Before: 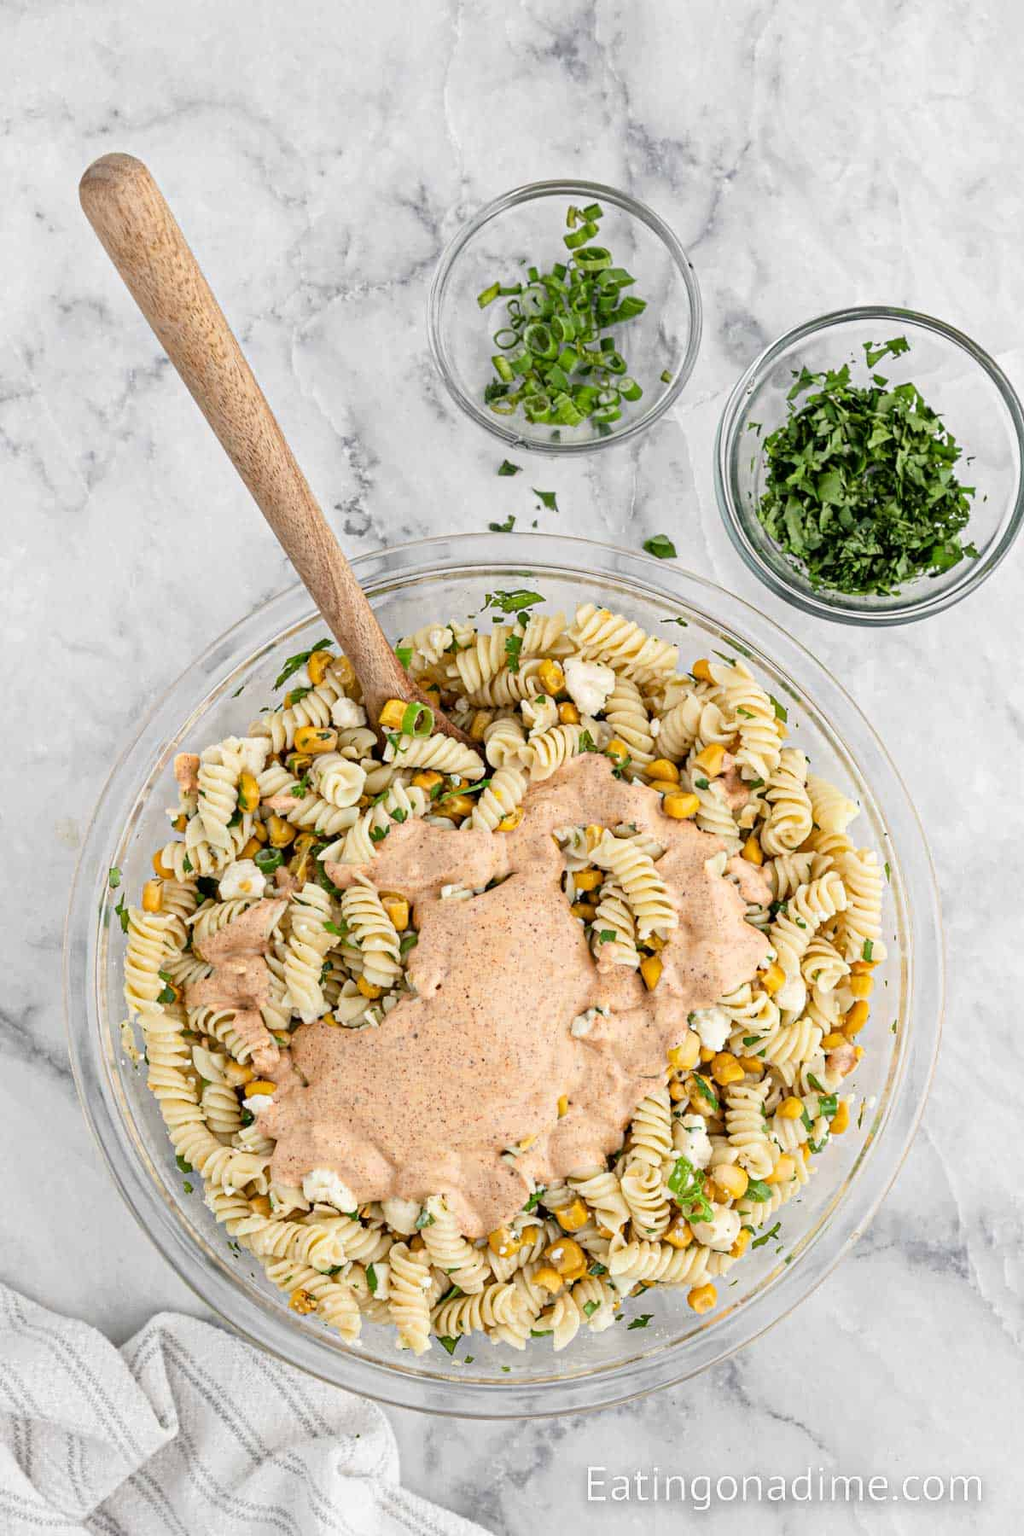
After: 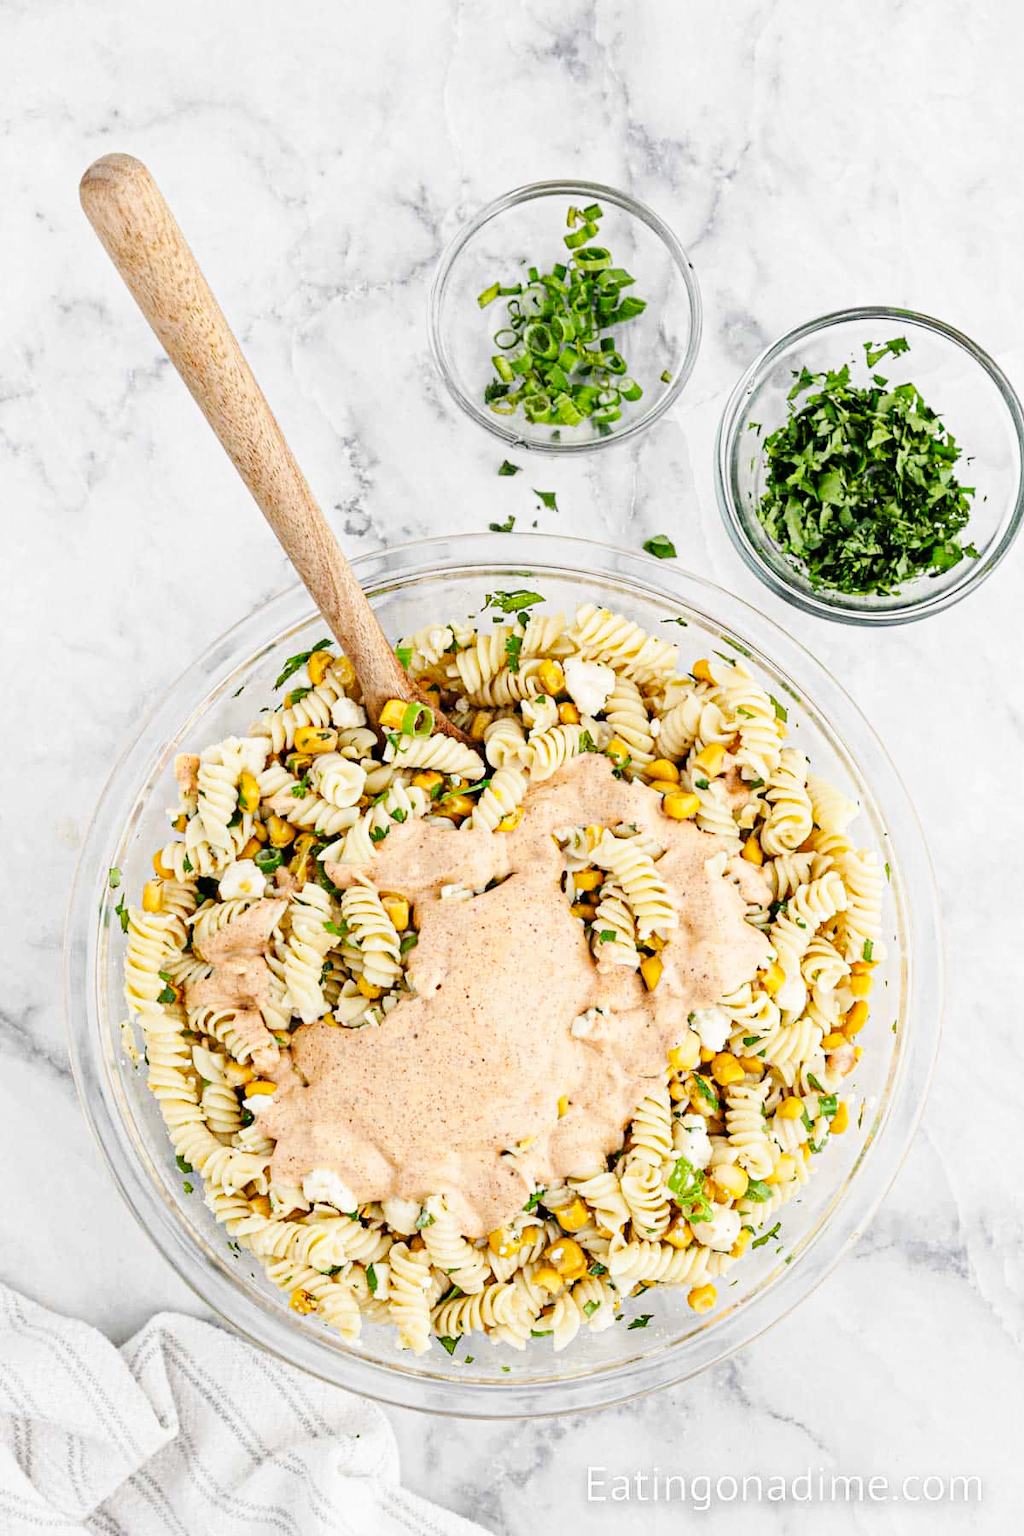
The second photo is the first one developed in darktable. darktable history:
tone equalizer: edges refinement/feathering 500, mask exposure compensation -1.57 EV, preserve details no
base curve: curves: ch0 [(0, 0) (0.032, 0.025) (0.121, 0.166) (0.206, 0.329) (0.605, 0.79) (1, 1)], preserve colors none
